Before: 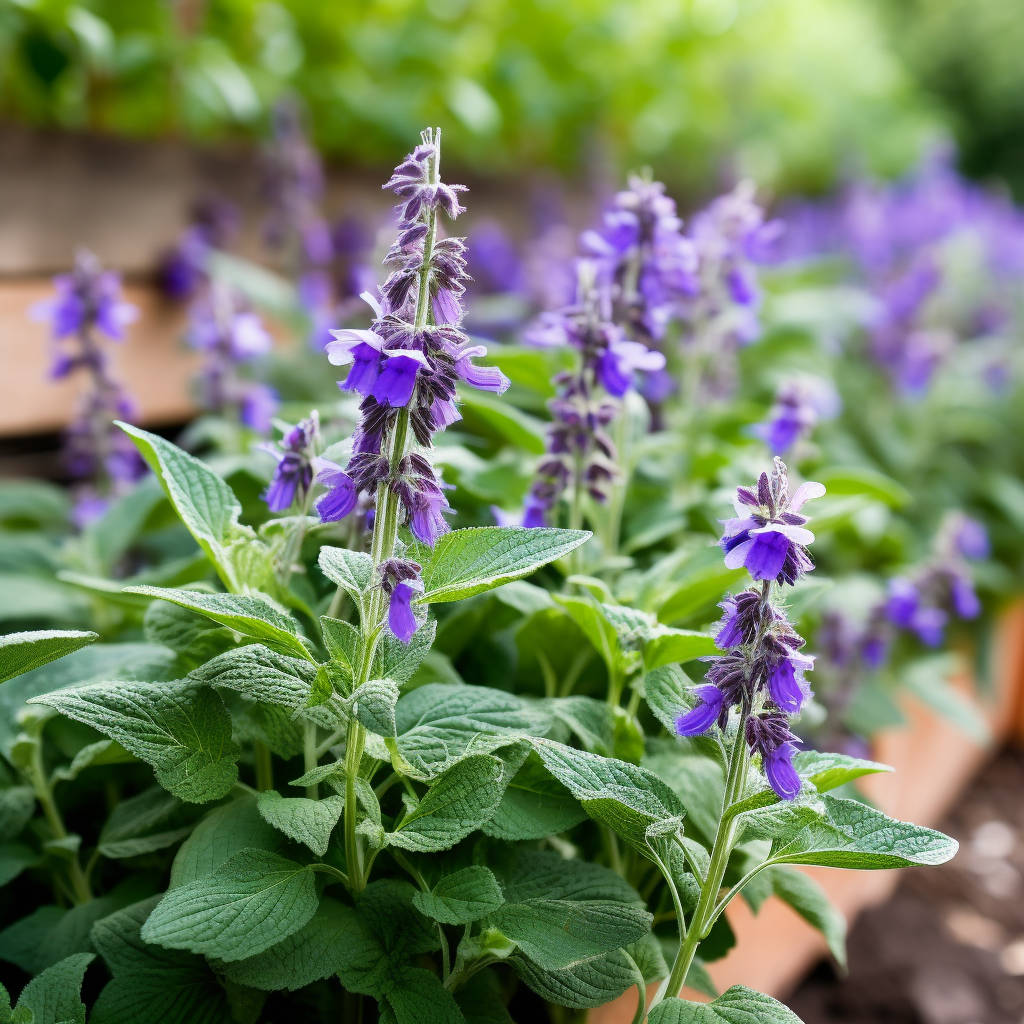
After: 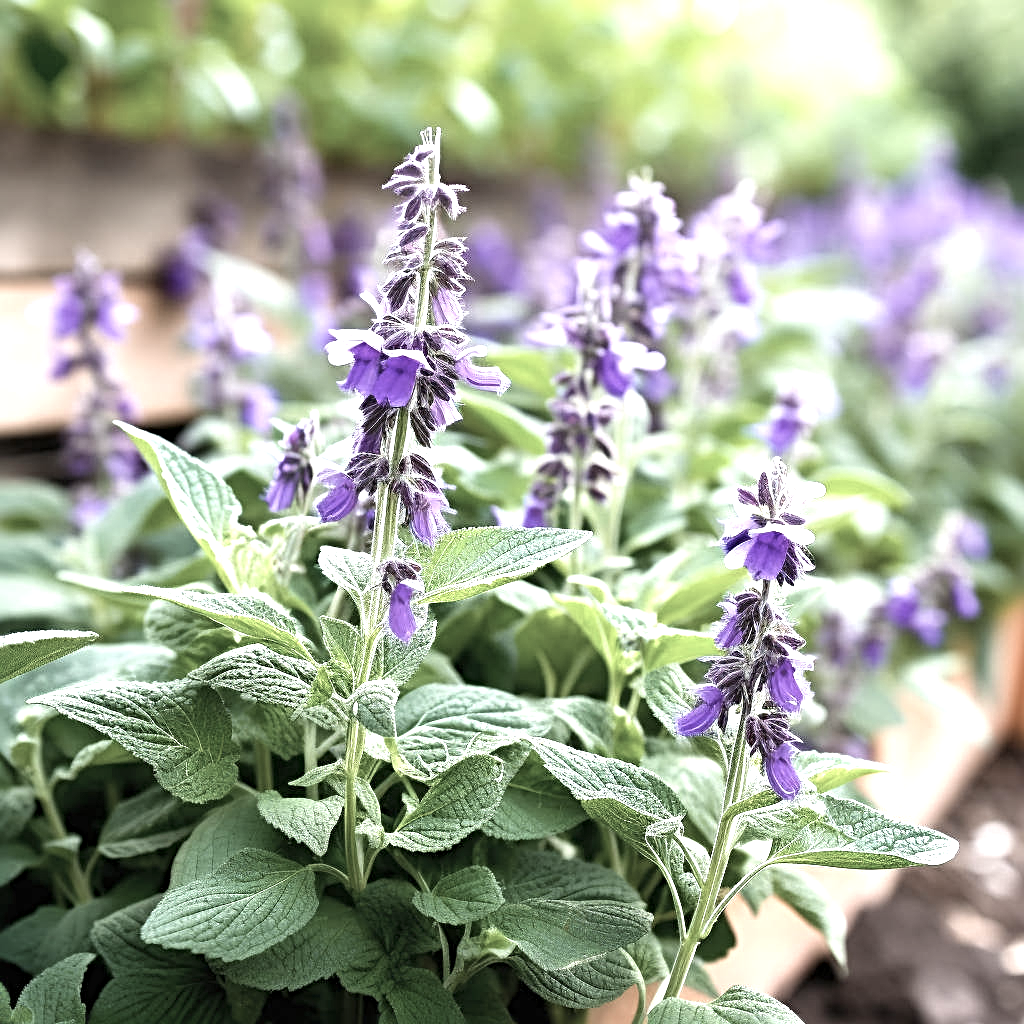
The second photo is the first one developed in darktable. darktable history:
sharpen: radius 3.955
color correction: highlights b* 0.06, saturation 0.527
exposure: black level correction 0, exposure 1.001 EV, compensate exposure bias true, compensate highlight preservation false
